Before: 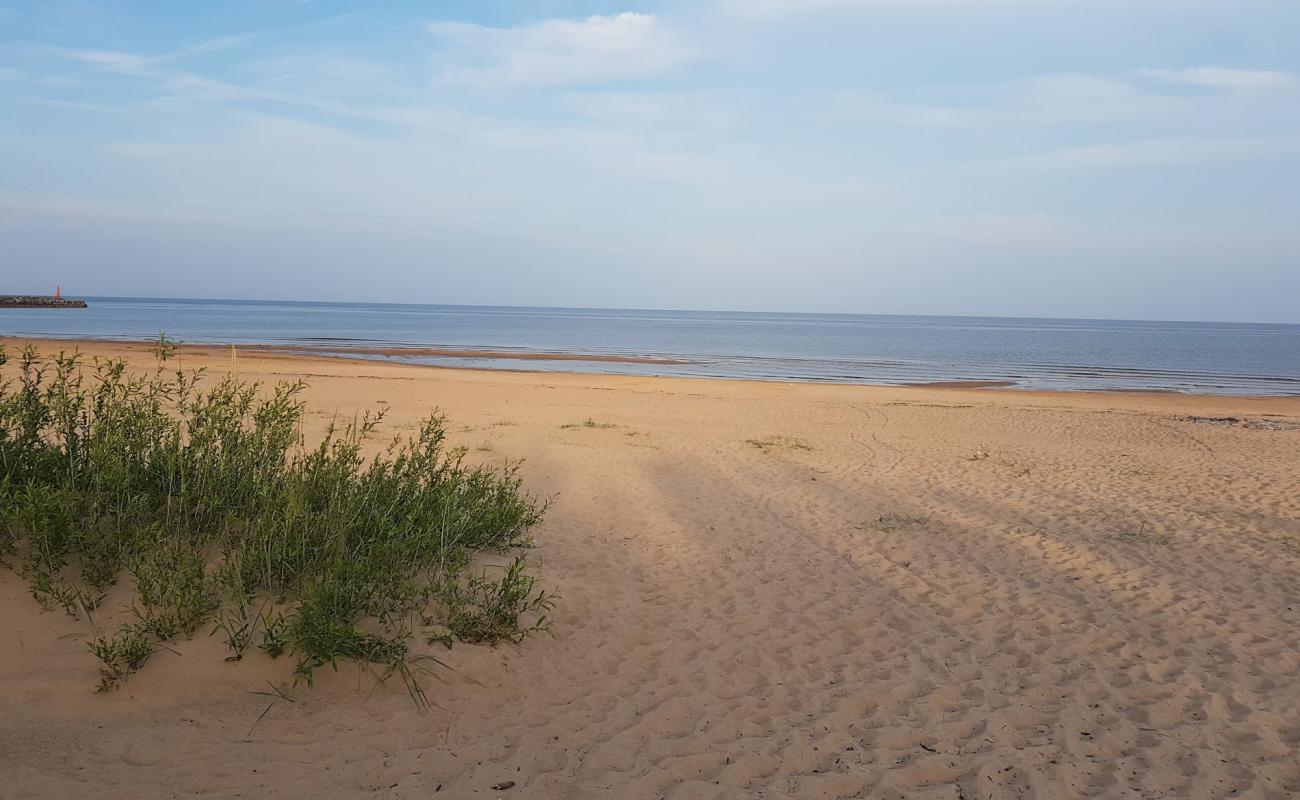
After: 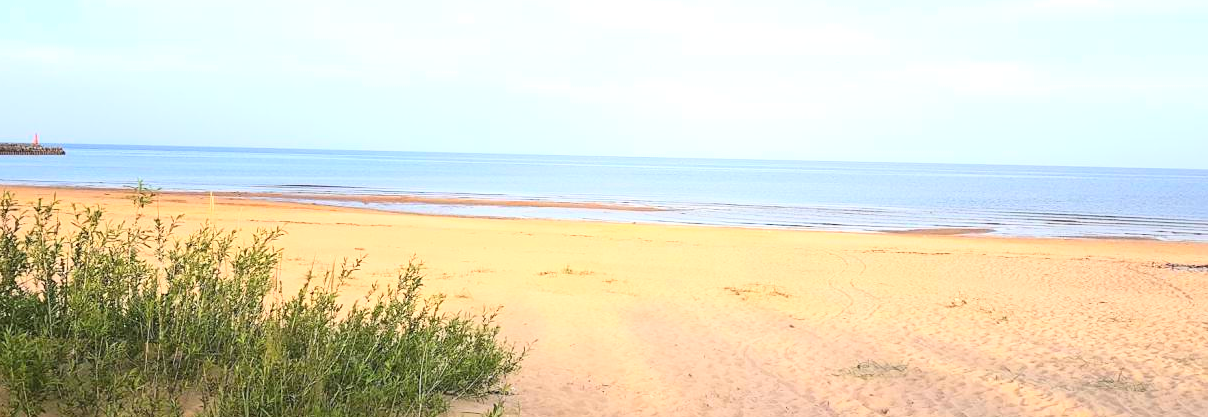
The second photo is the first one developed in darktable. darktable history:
contrast brightness saturation: contrast 0.2, brightness 0.16, saturation 0.22
crop: left 1.744%, top 19.225%, right 5.069%, bottom 28.357%
exposure: black level correction 0, exposure 1.1 EV, compensate highlight preservation false
